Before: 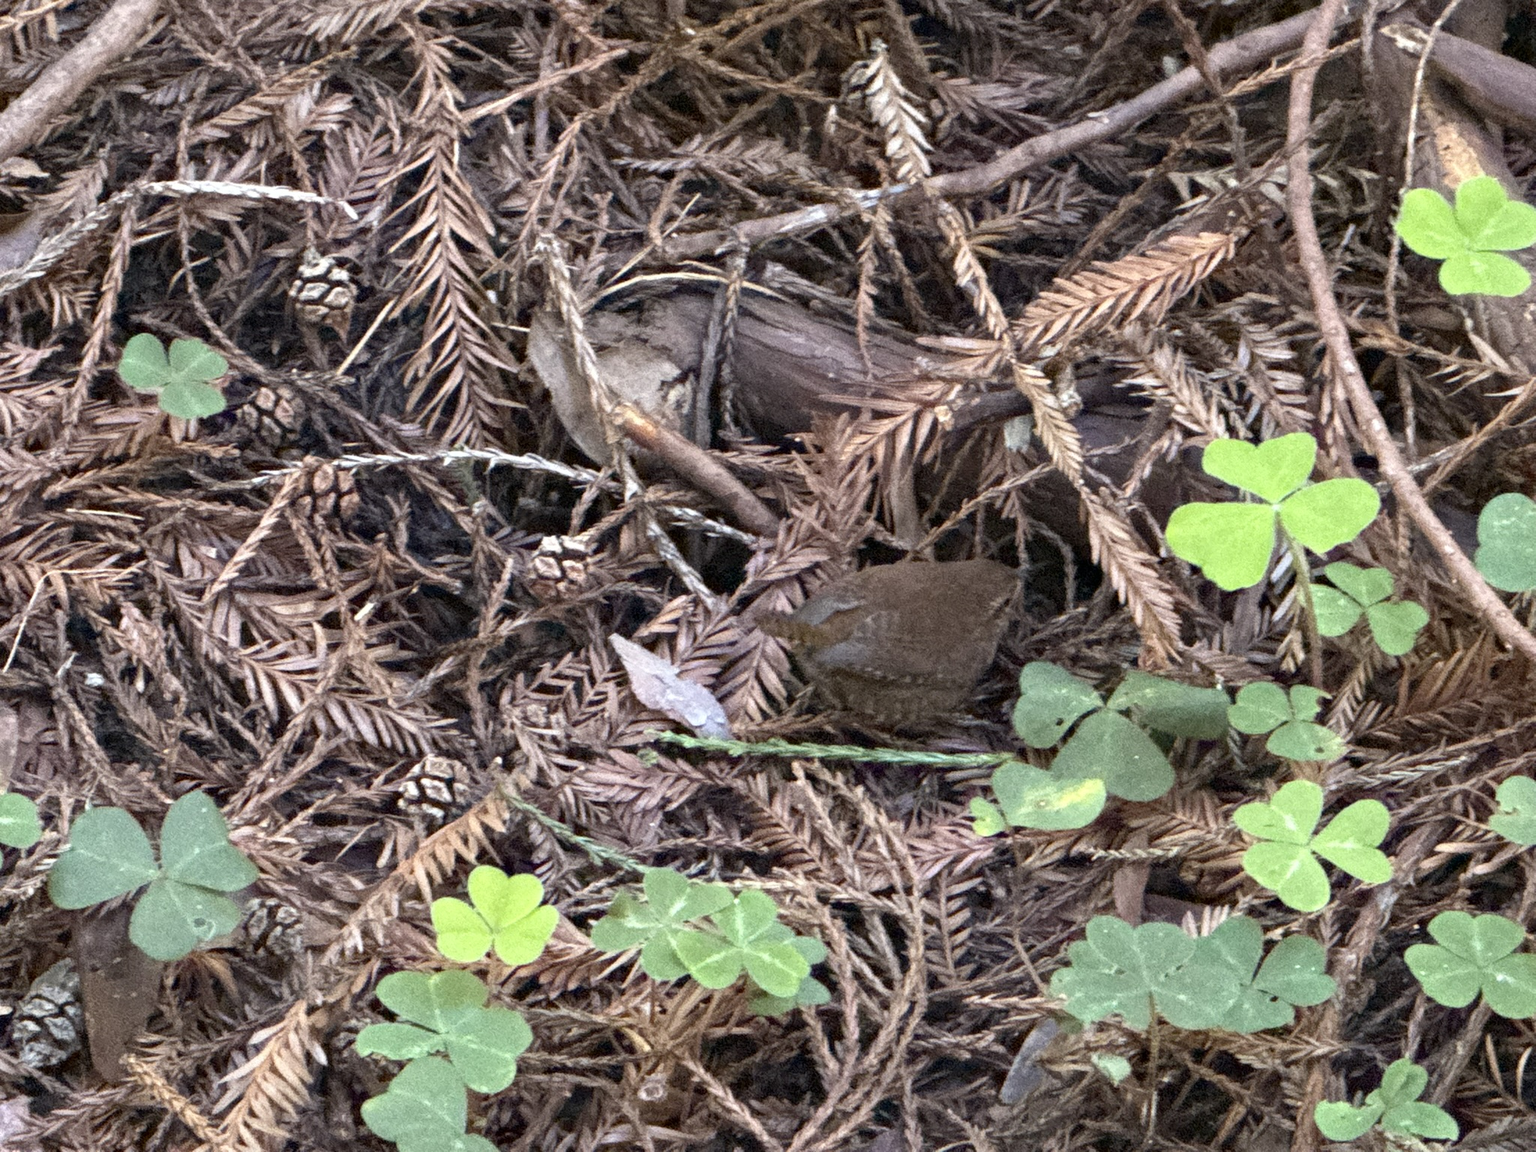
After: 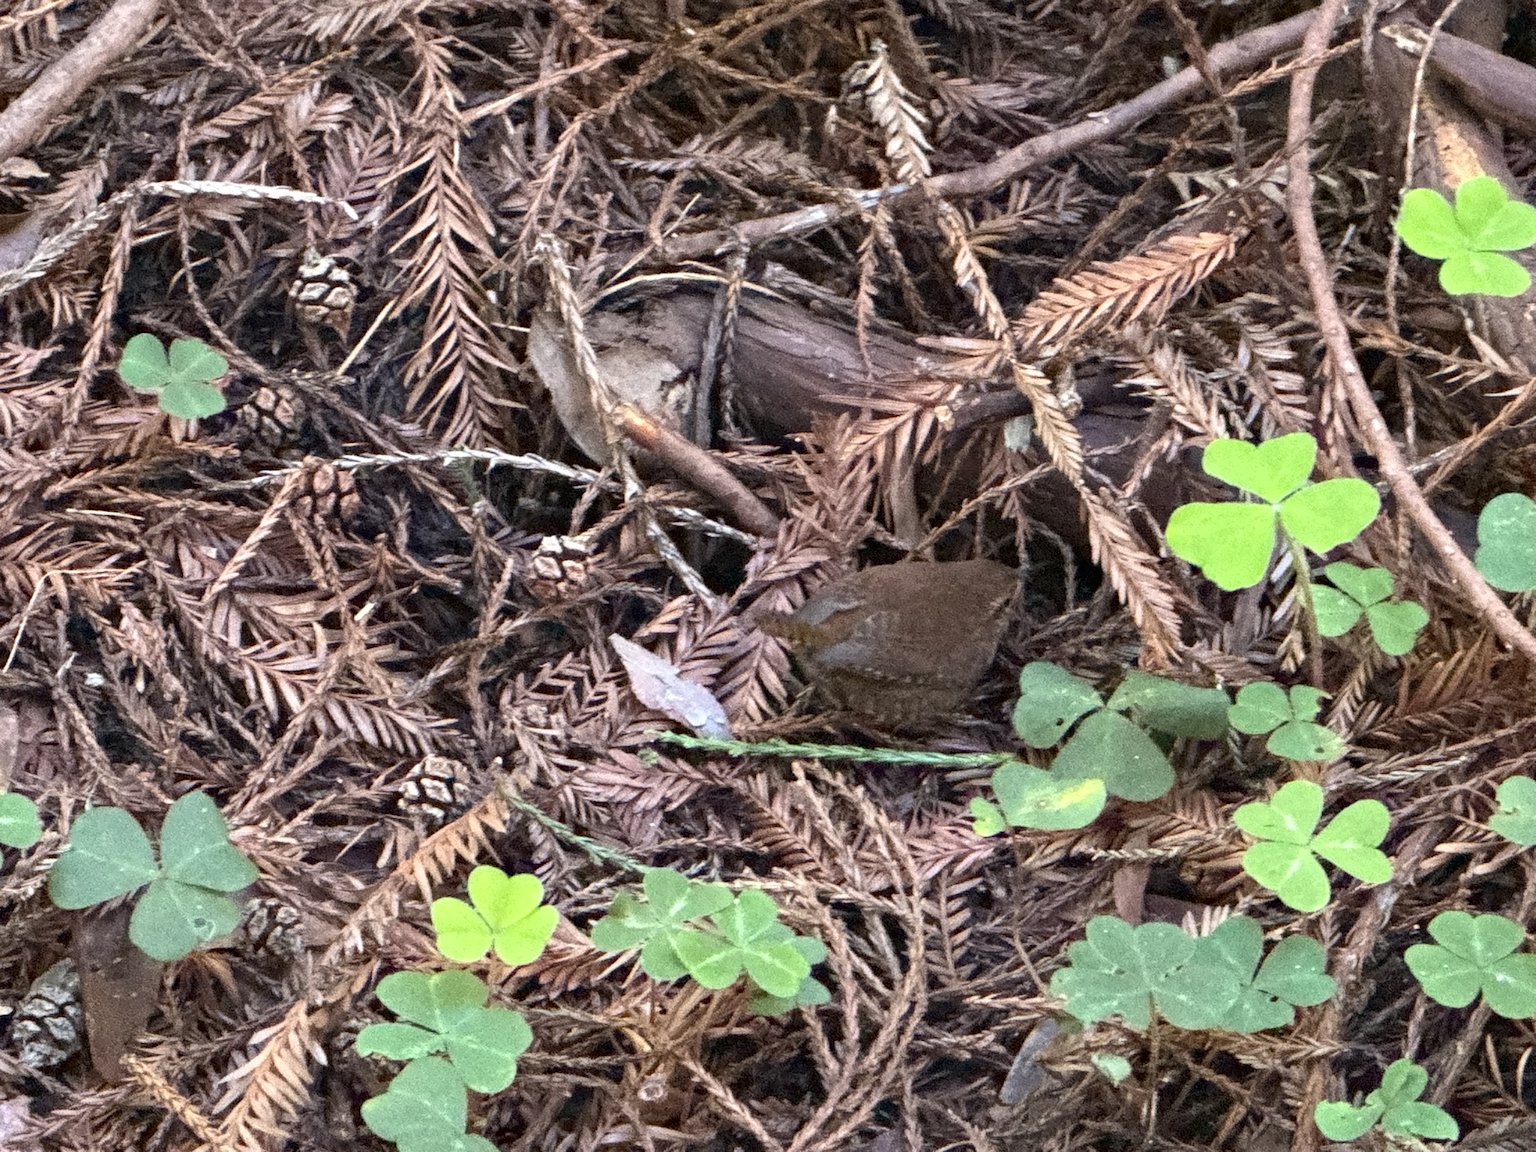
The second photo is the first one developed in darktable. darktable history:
contrast brightness saturation: contrast 0.098, brightness 0.012, saturation 0.021
contrast equalizer: octaves 7, y [[0.5 ×4, 0.524, 0.59], [0.5 ×6], [0.5 ×6], [0, 0, 0, 0.01, 0.045, 0.012], [0, 0, 0, 0.044, 0.195, 0.131]]
